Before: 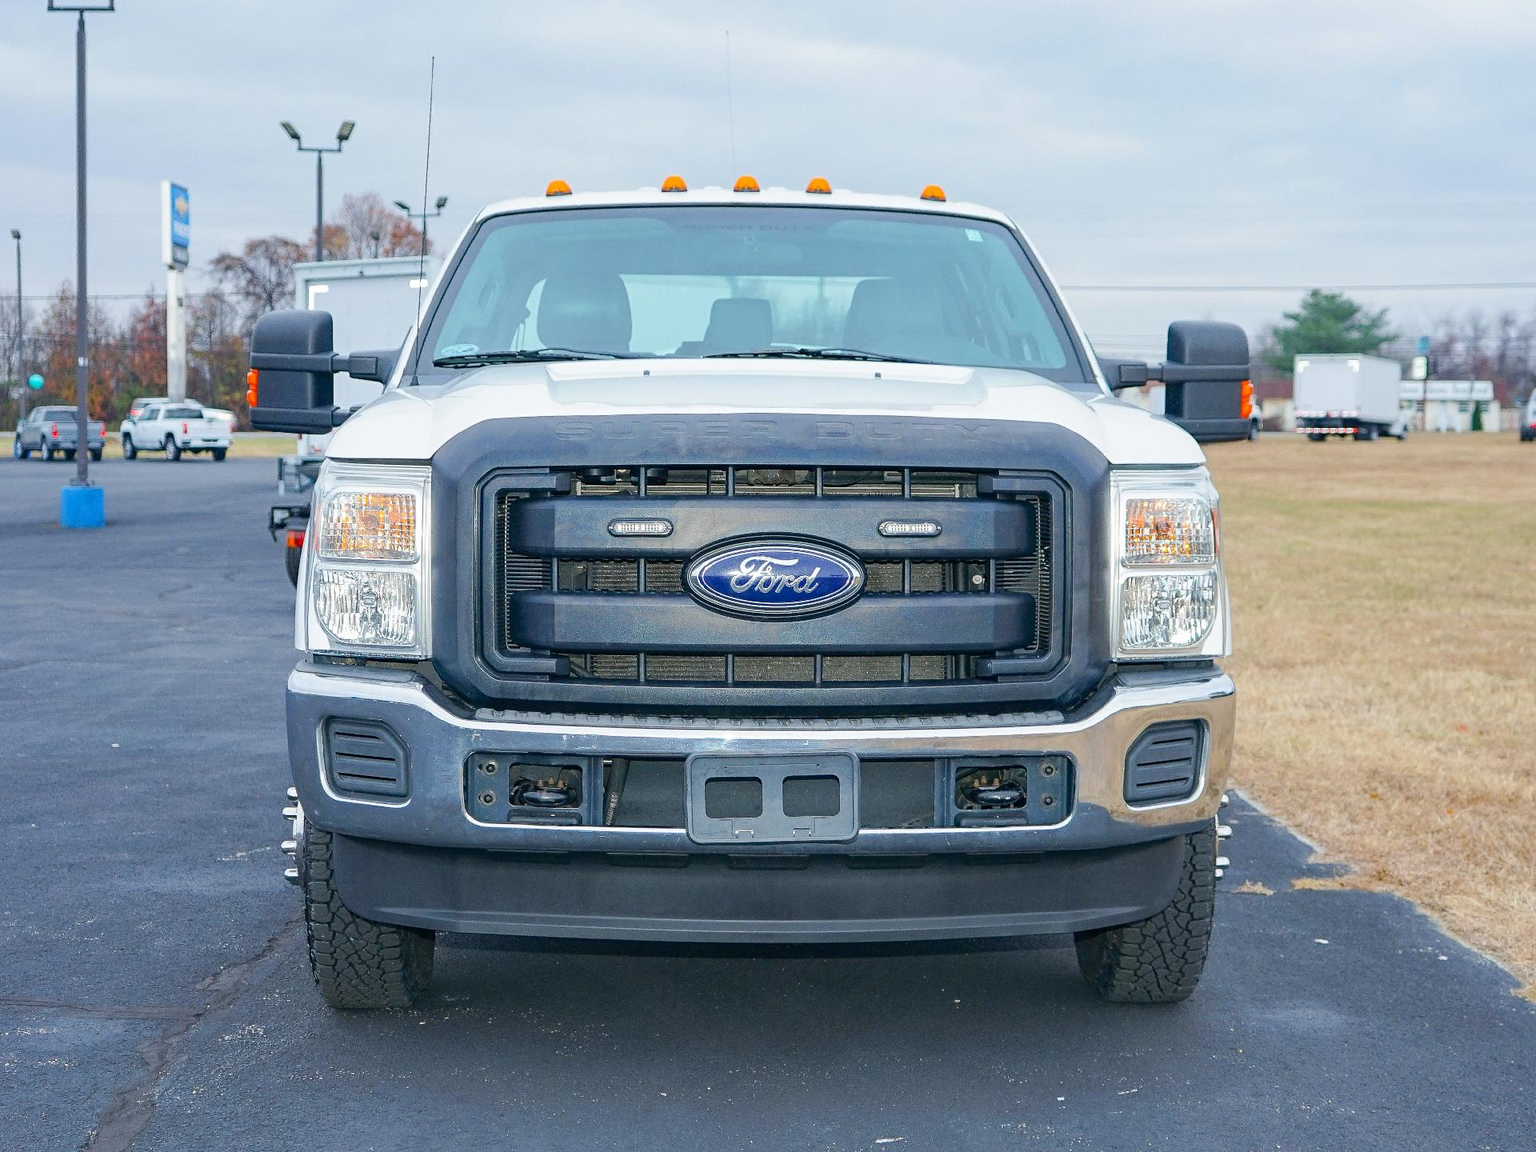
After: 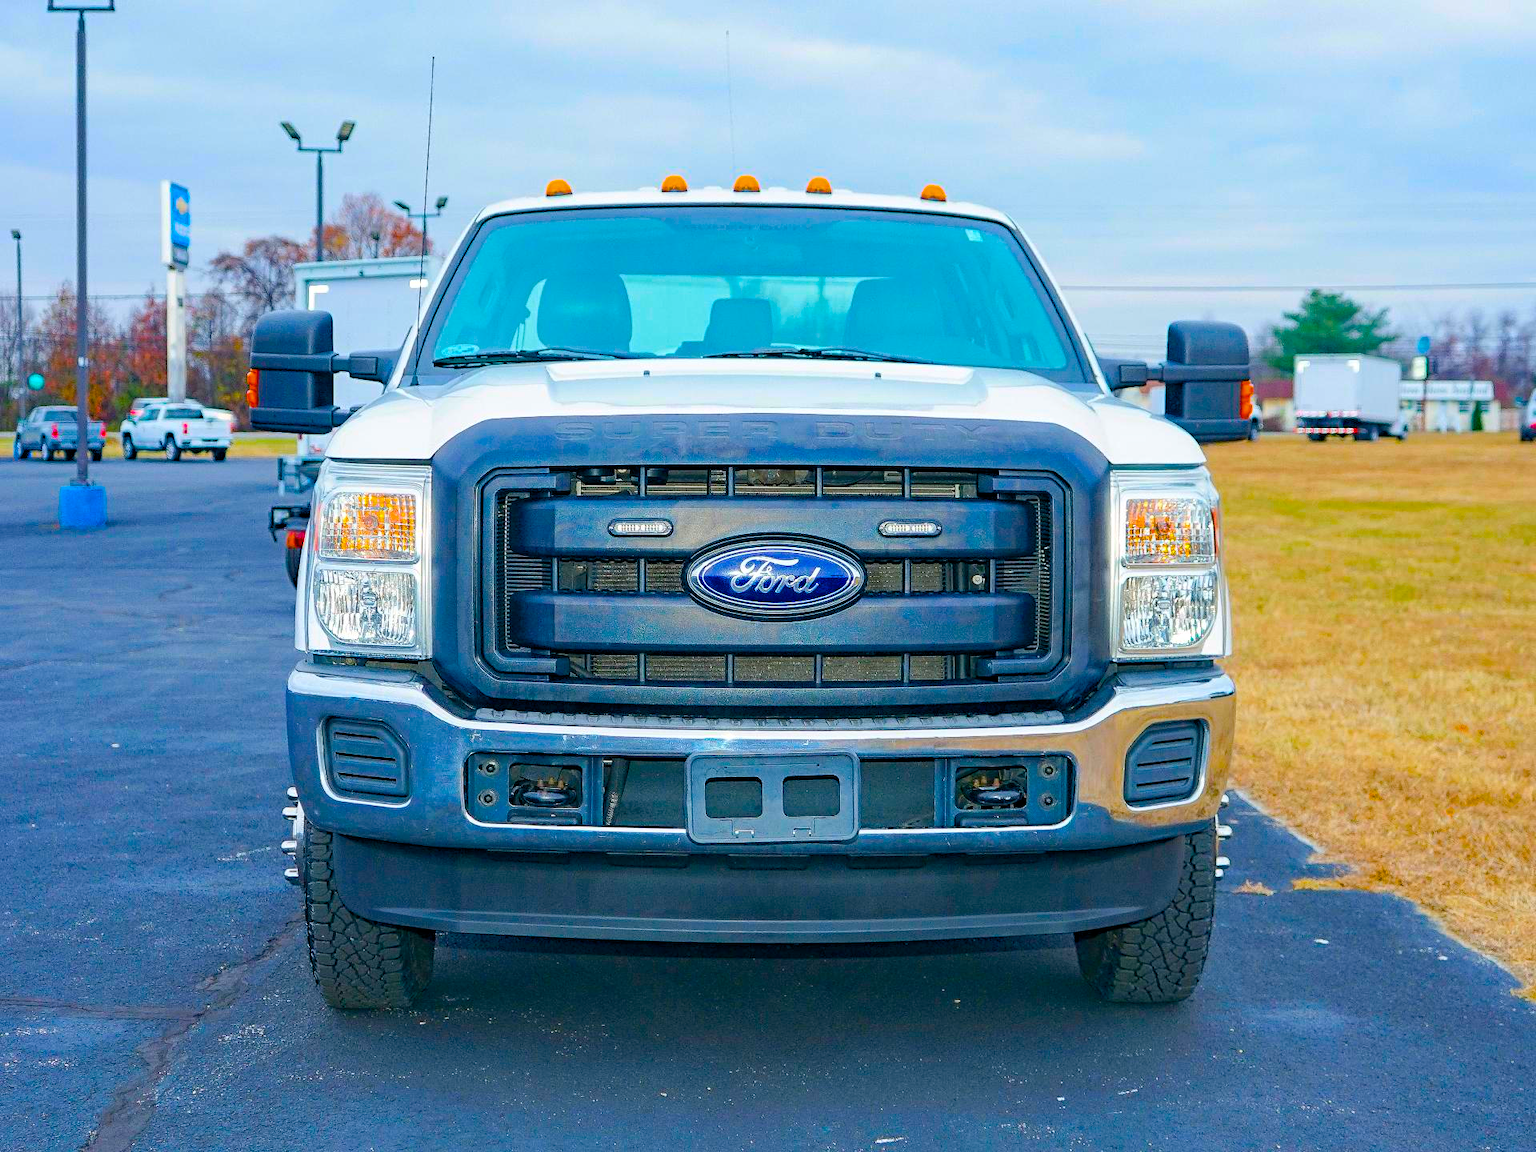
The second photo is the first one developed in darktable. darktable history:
haze removal: compatibility mode true
color balance rgb: white fulcrum 0.079 EV, perceptual saturation grading › global saturation 99.76%, global vibrance 20%
